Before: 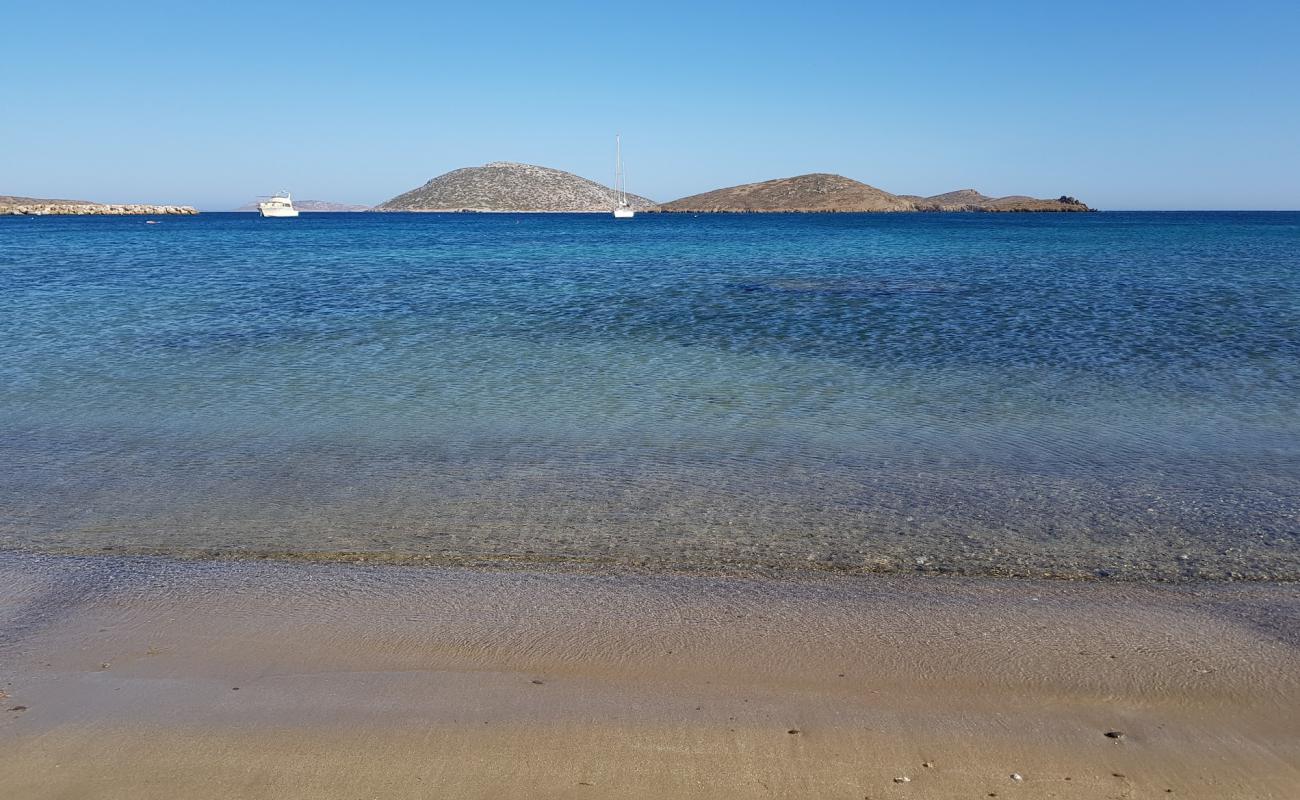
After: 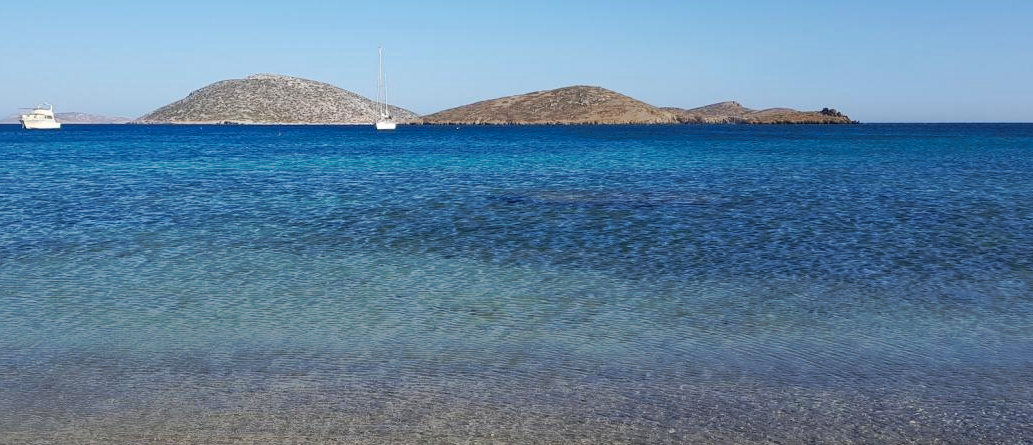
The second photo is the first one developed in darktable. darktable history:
tone curve: curves: ch0 [(0, 0) (0.003, 0.003) (0.011, 0.011) (0.025, 0.024) (0.044, 0.043) (0.069, 0.068) (0.1, 0.098) (0.136, 0.133) (0.177, 0.173) (0.224, 0.22) (0.277, 0.271) (0.335, 0.328) (0.399, 0.39) (0.468, 0.458) (0.543, 0.563) (0.623, 0.64) (0.709, 0.722) (0.801, 0.809) (0.898, 0.902) (1, 1)], preserve colors none
crop: left 18.38%, top 11.092%, right 2.134%, bottom 33.217%
